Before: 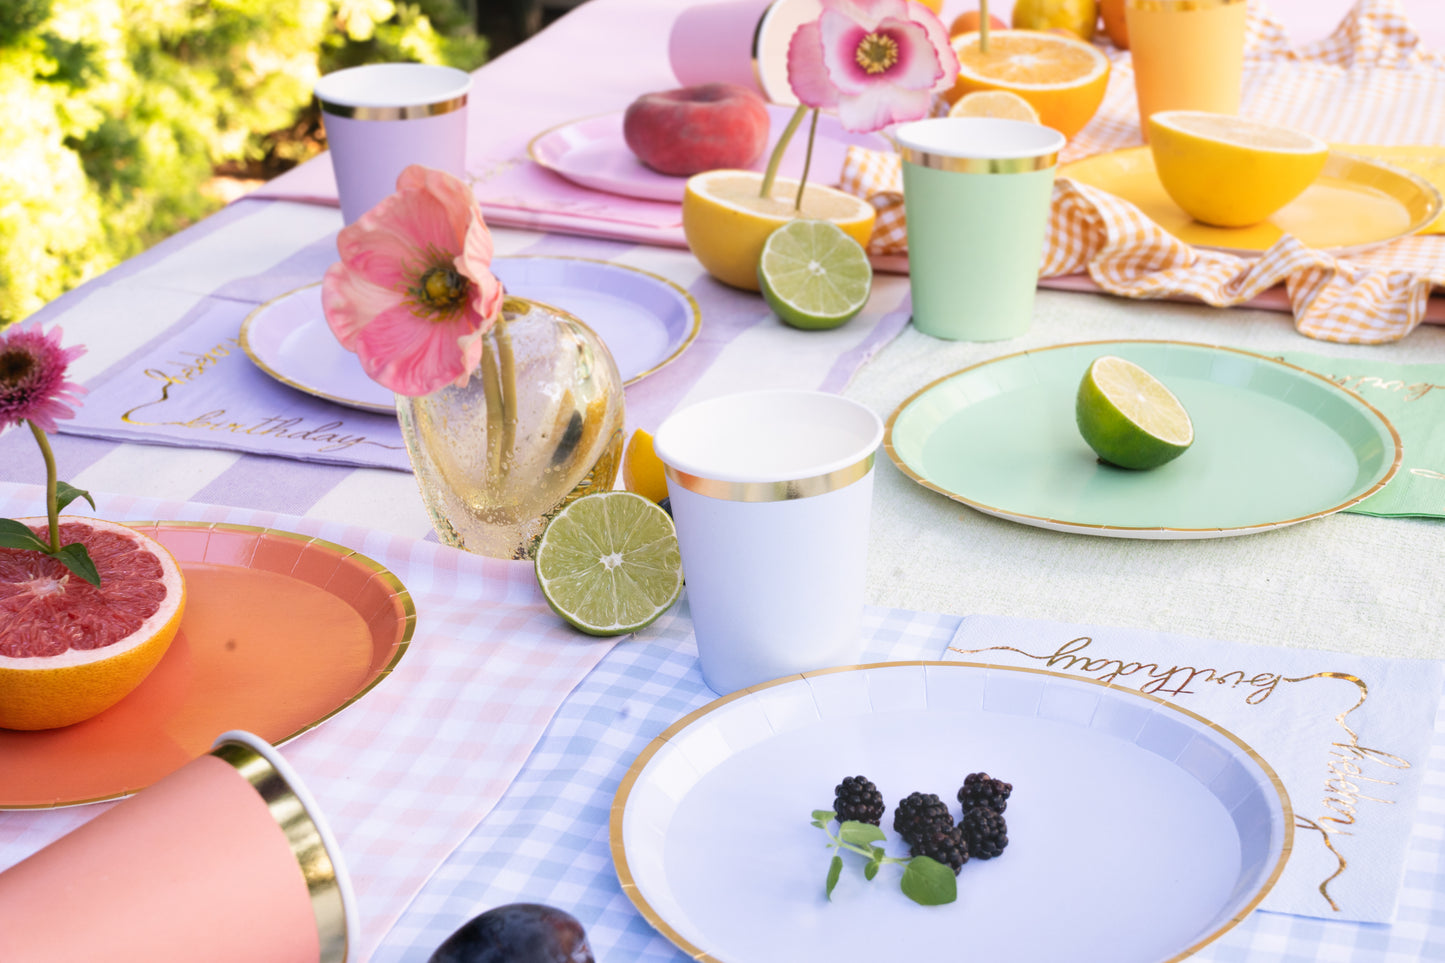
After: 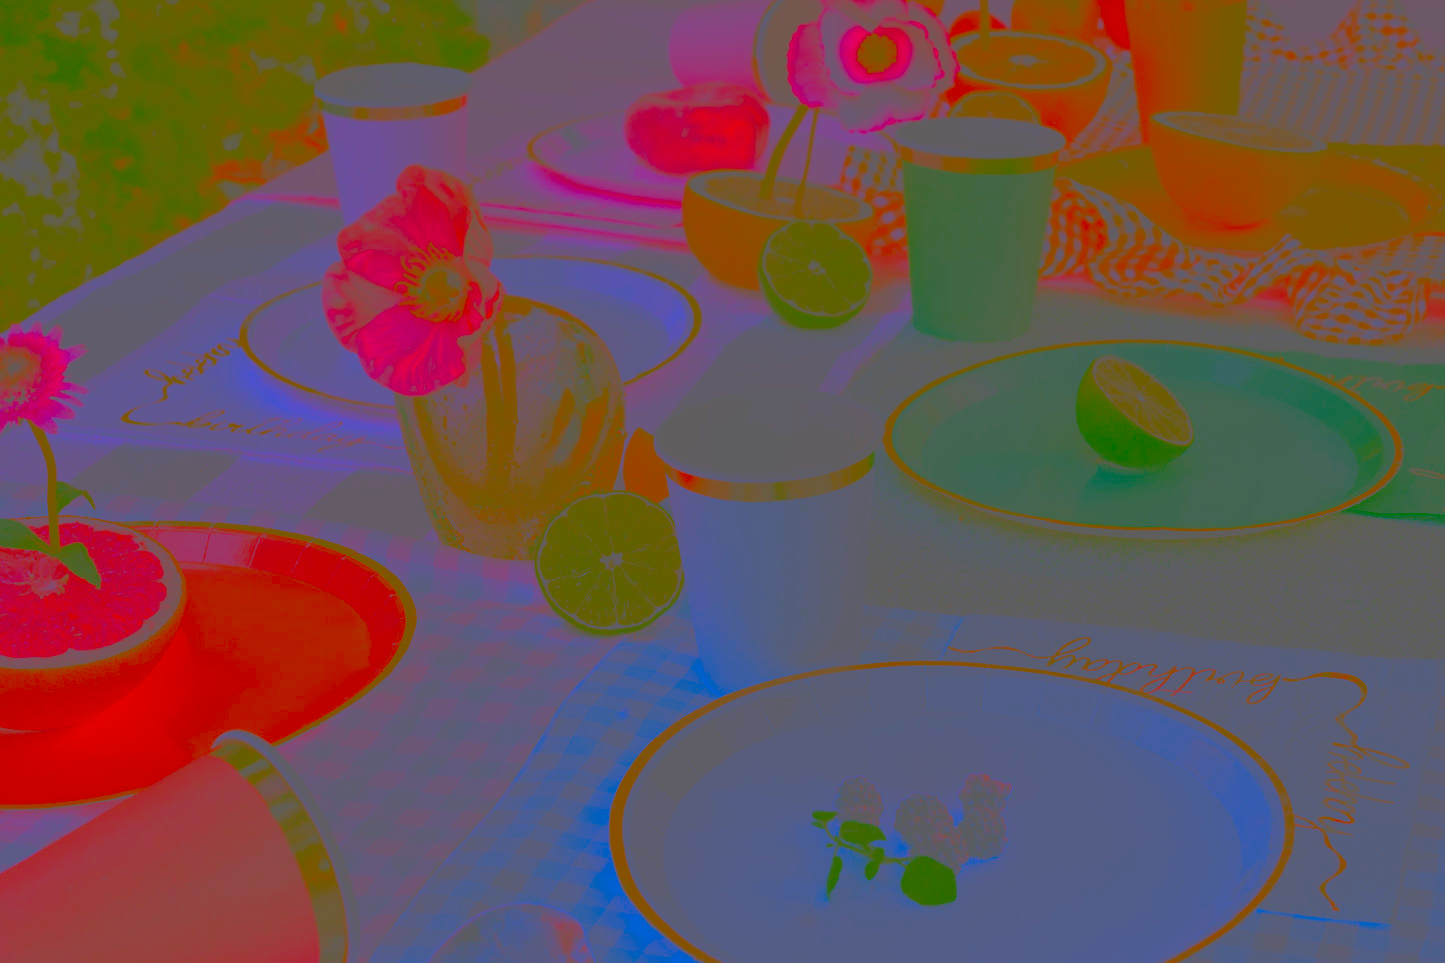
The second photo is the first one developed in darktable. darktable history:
sharpen: radius 1.967
contrast brightness saturation: contrast -0.99, brightness -0.17, saturation 0.75
